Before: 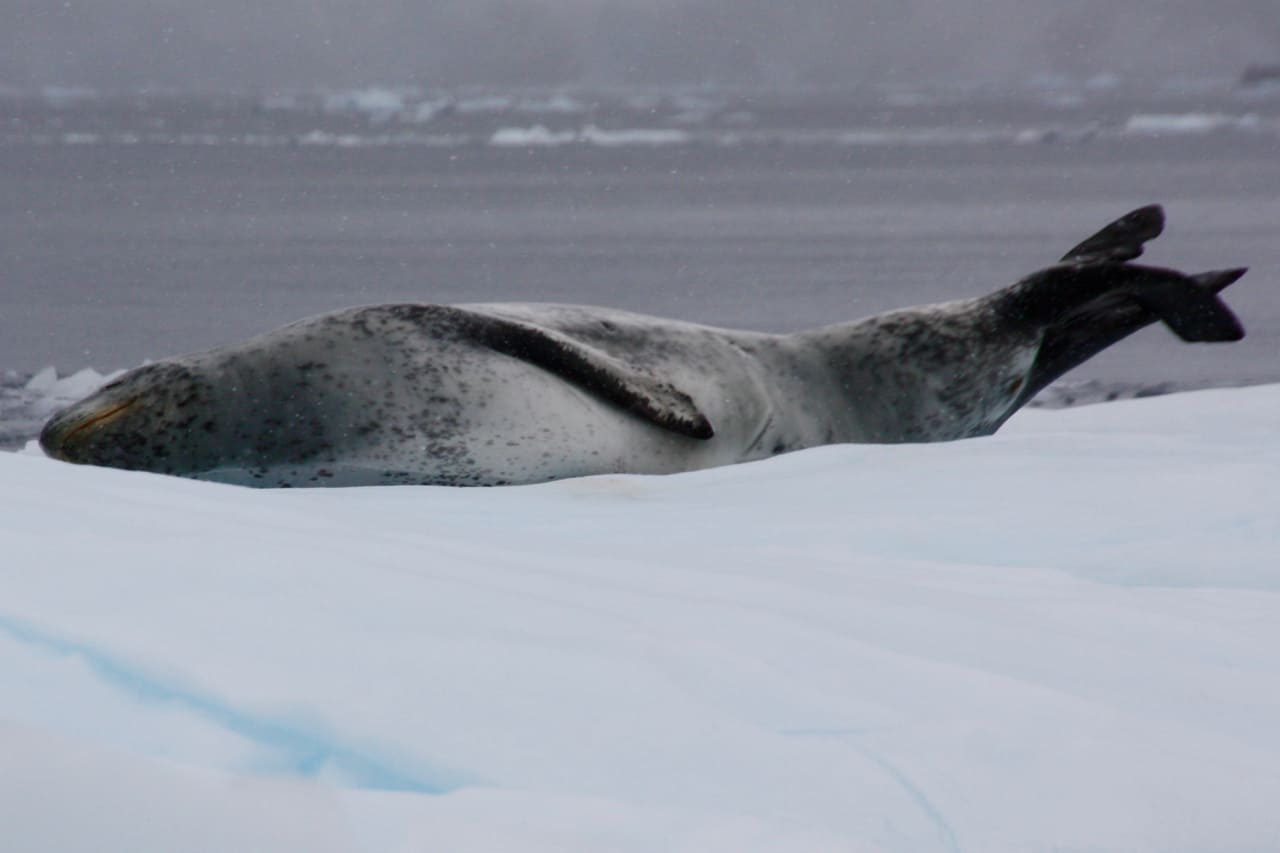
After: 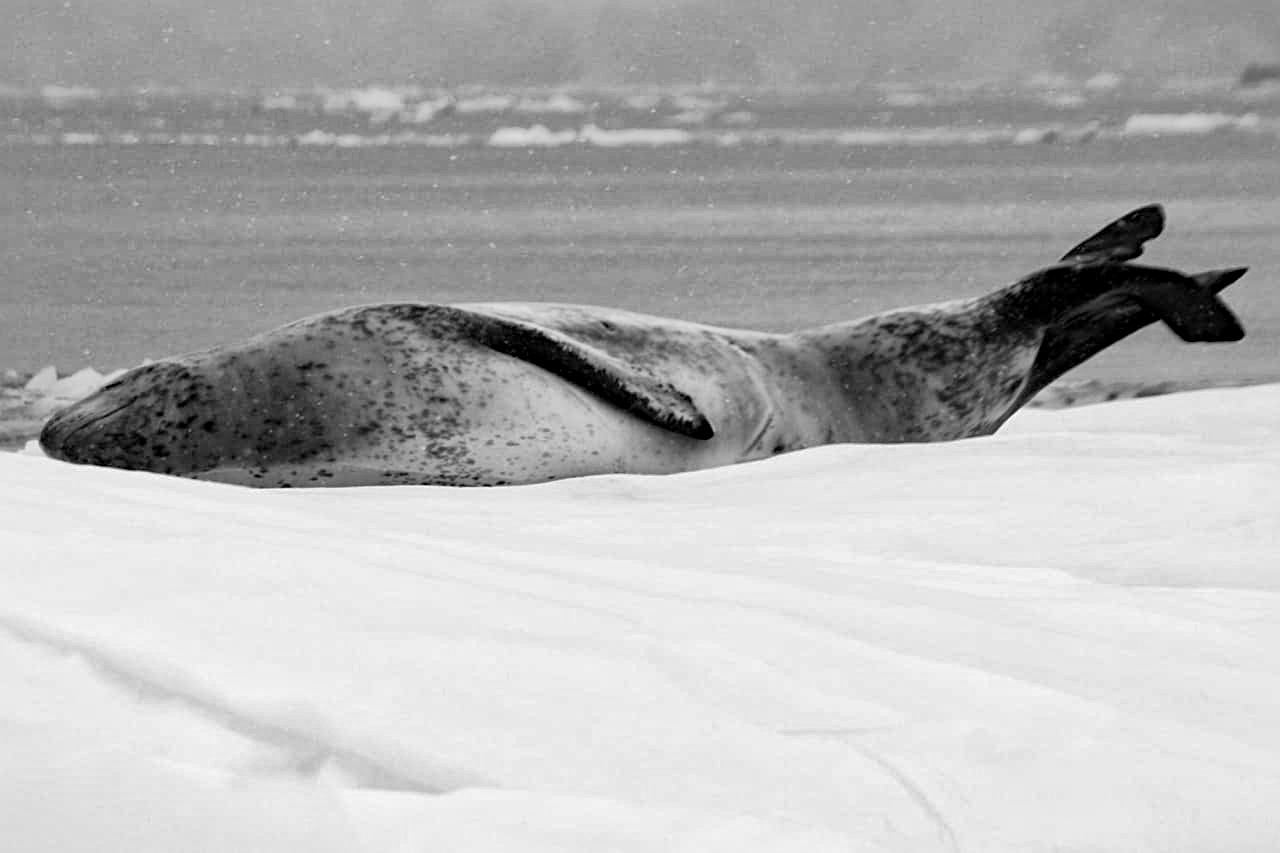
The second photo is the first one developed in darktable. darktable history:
sharpen: radius 2.167, amount 0.381, threshold 0
haze removal: compatibility mode true, adaptive false
global tonemap: drago (1, 100), detail 1
contrast brightness saturation: saturation -1
